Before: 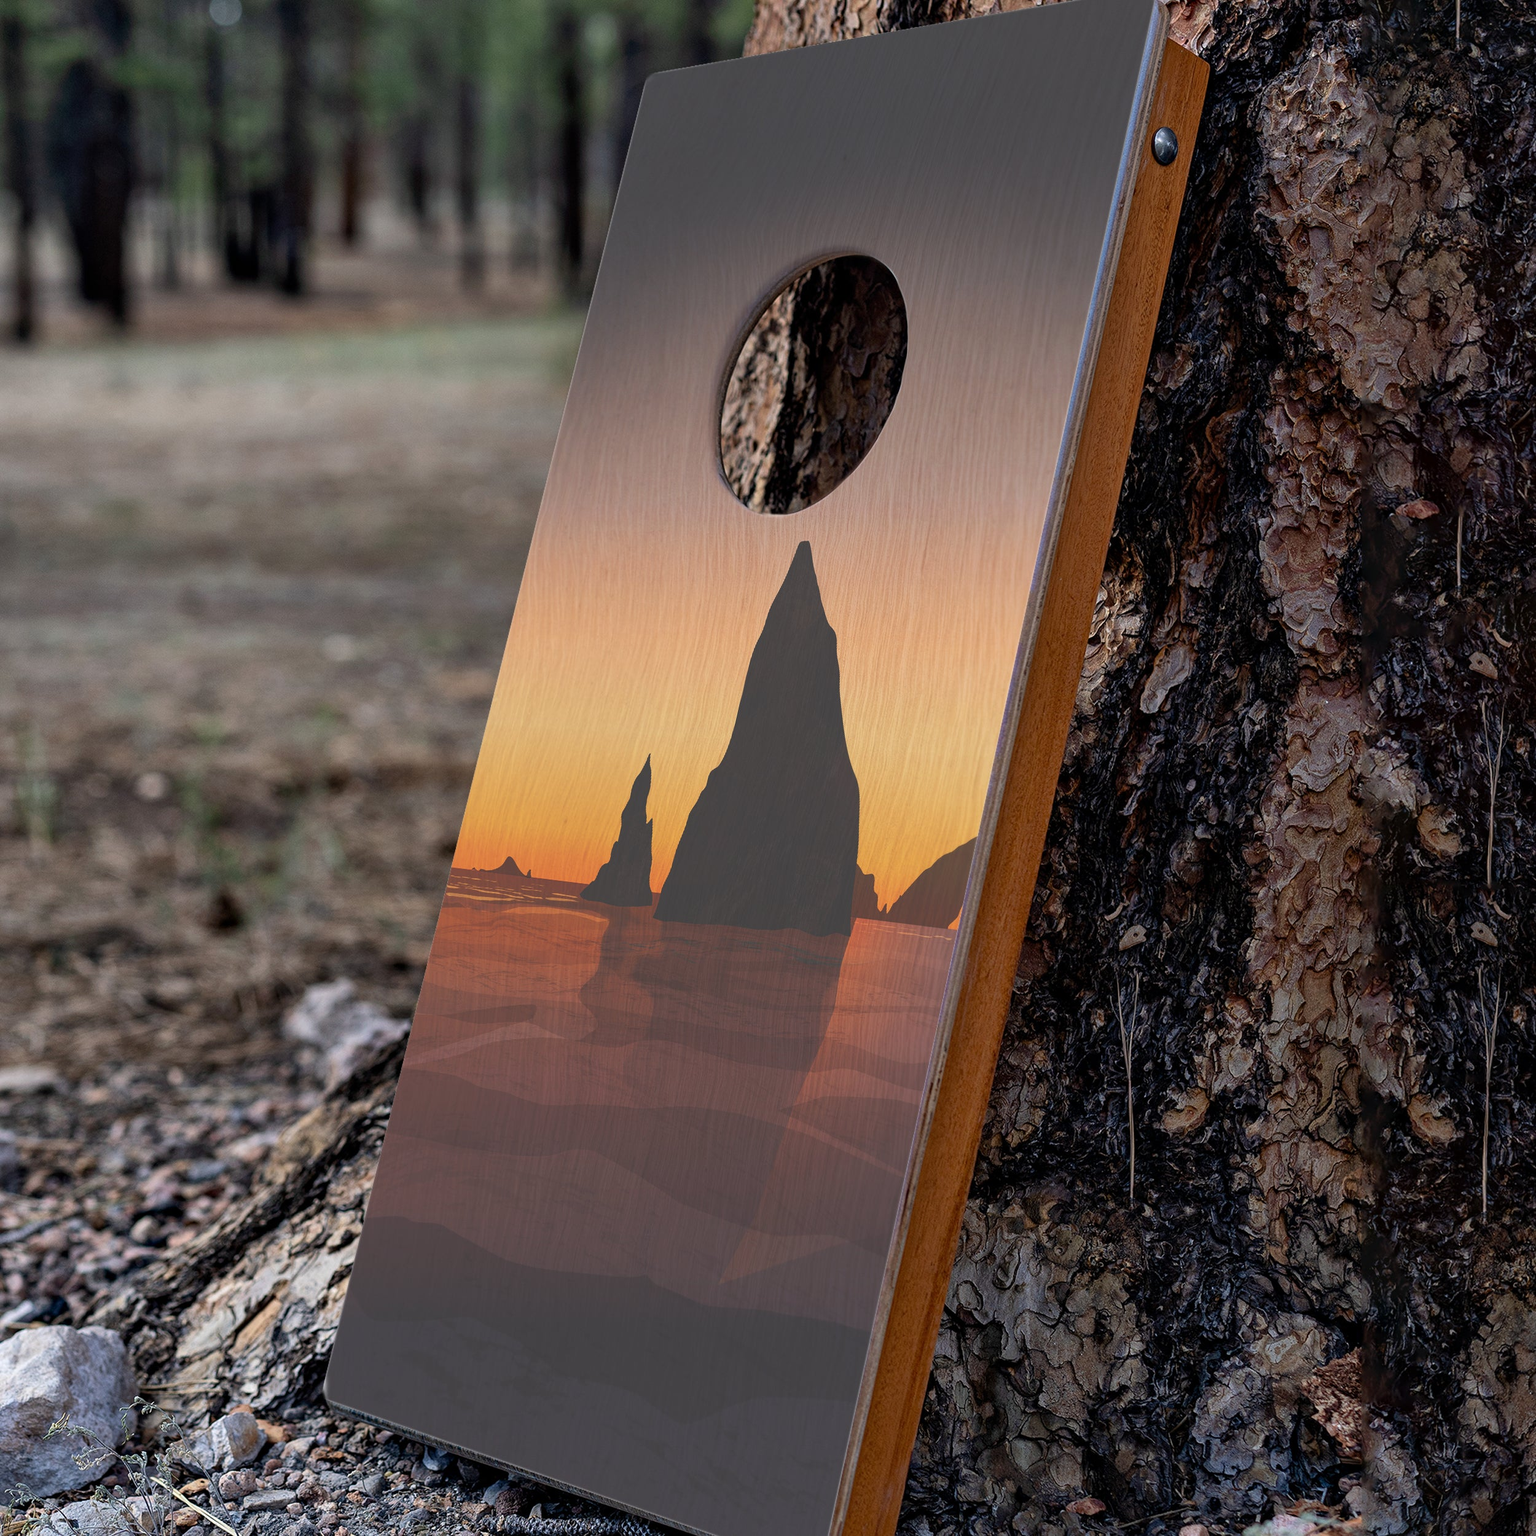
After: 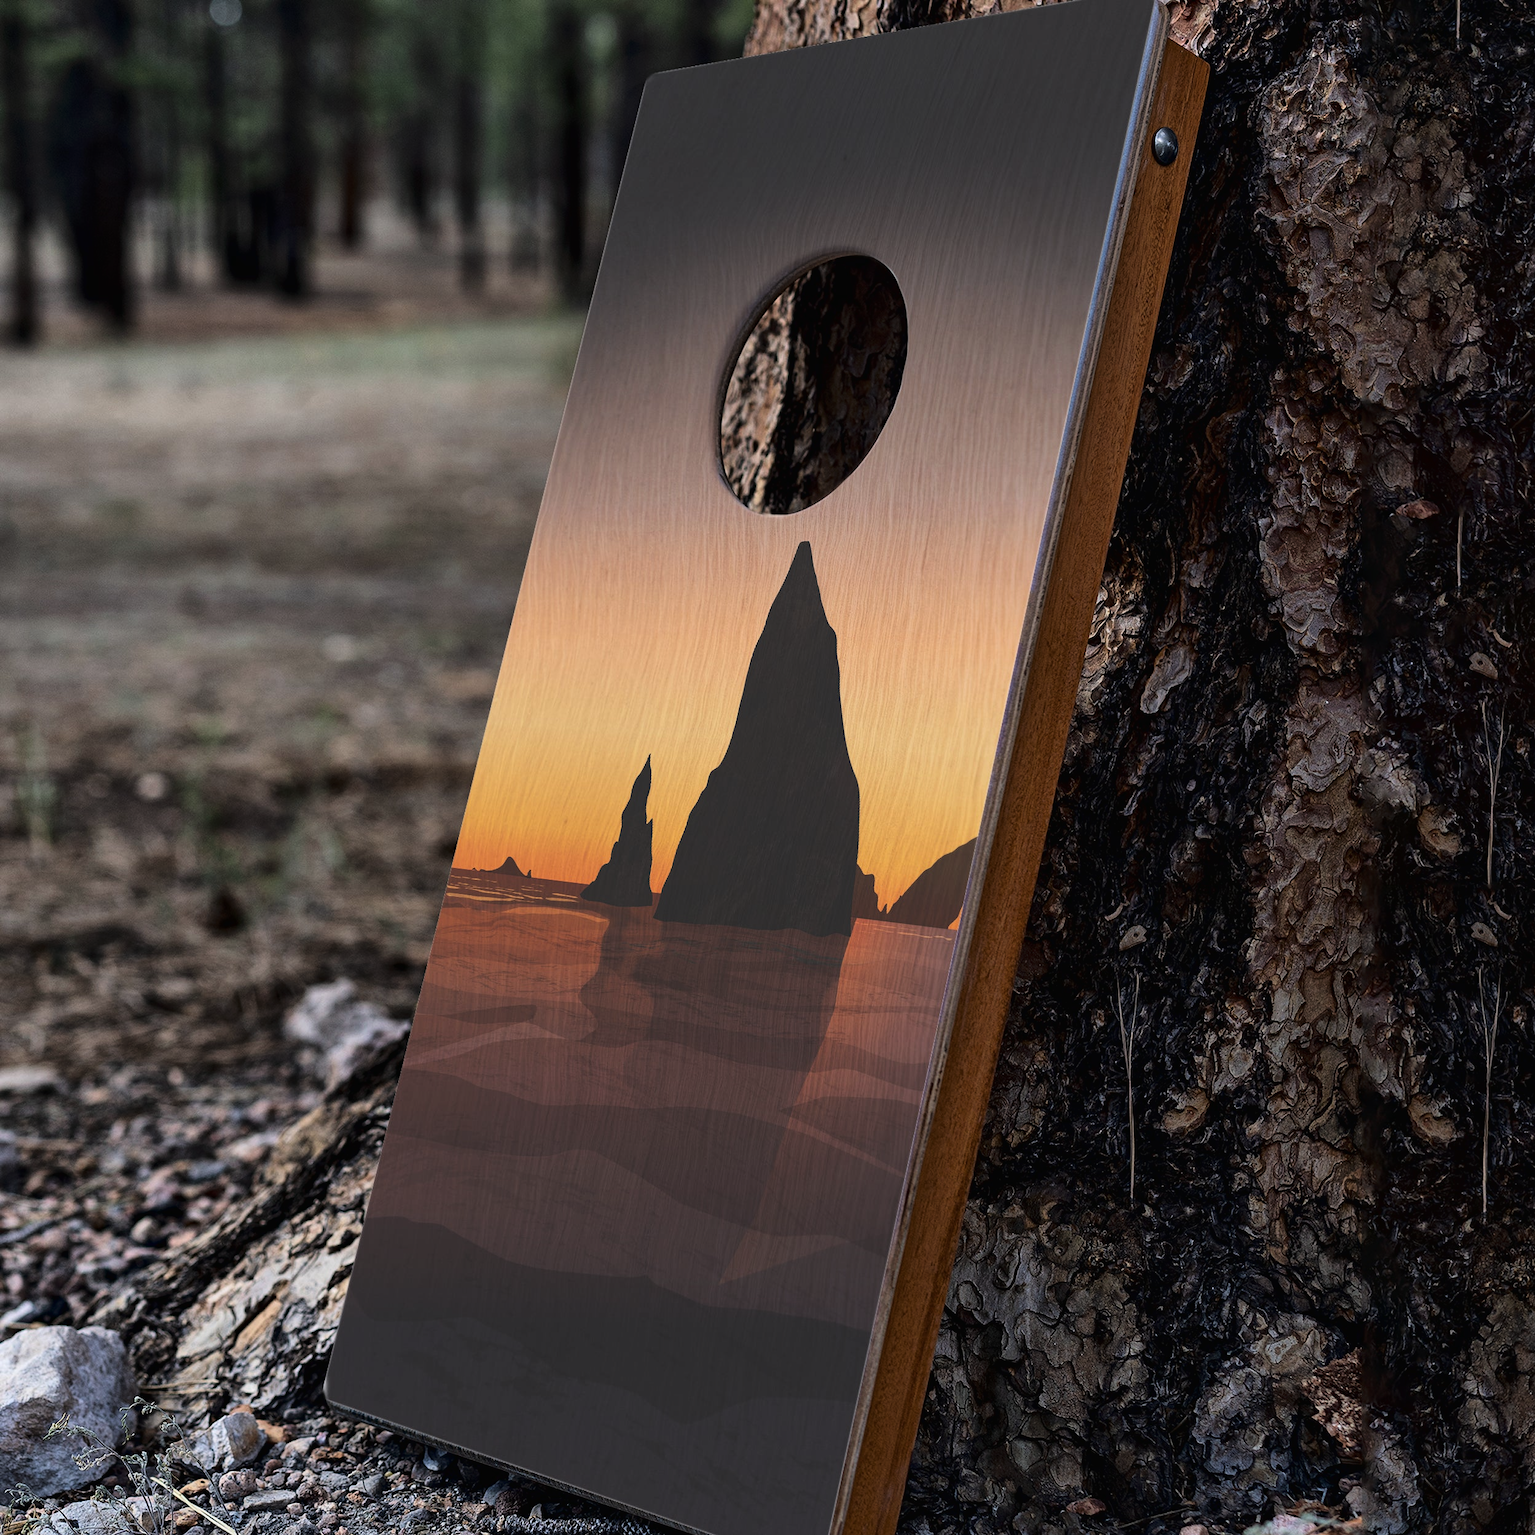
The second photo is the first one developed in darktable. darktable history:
tone curve: curves: ch0 [(0.016, 0.011) (0.21, 0.113) (0.515, 0.476) (0.78, 0.795) (1, 0.981)], color space Lab, linked channels, preserve colors none
